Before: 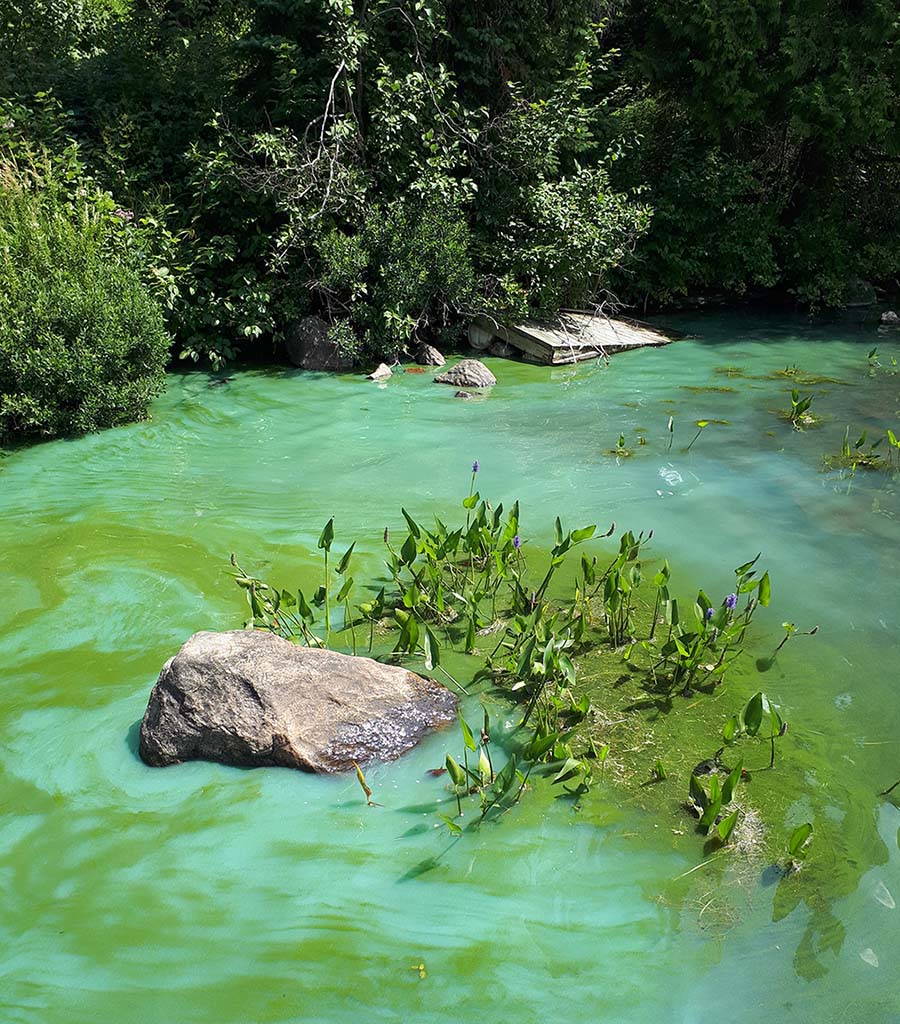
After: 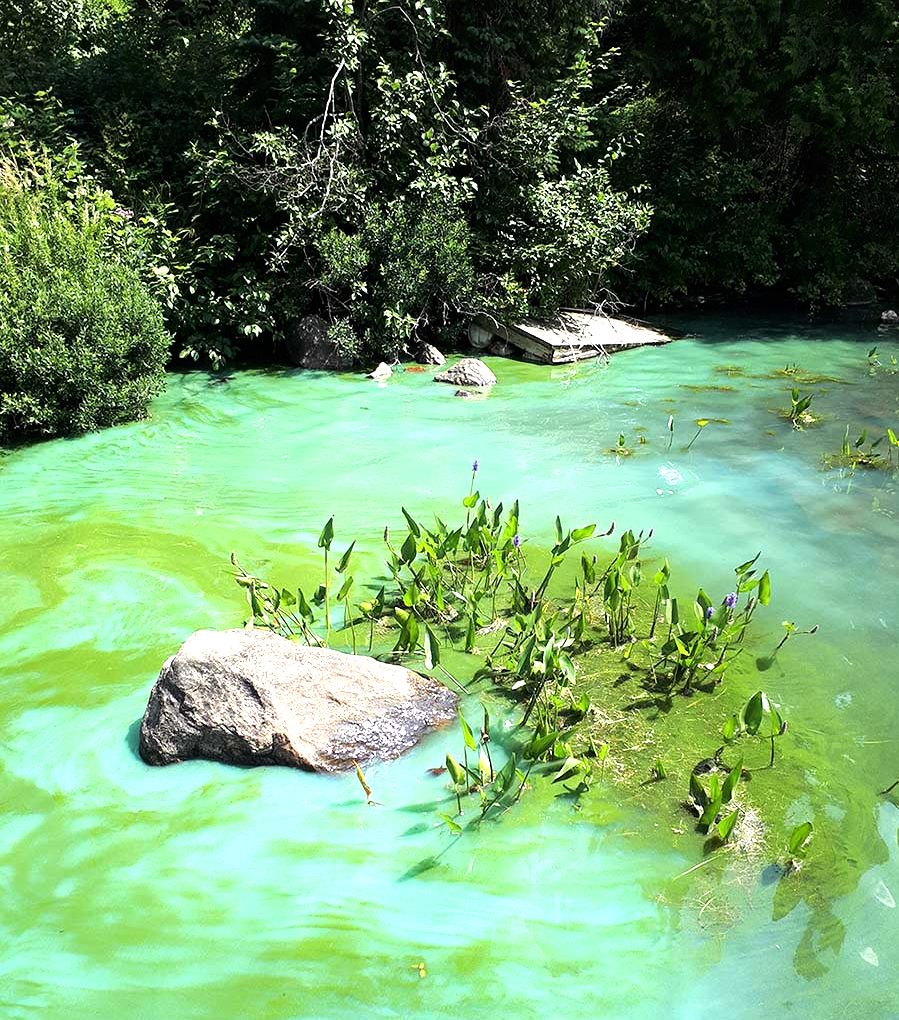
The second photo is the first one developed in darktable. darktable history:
tone equalizer: -8 EV -1.07 EV, -7 EV -0.98 EV, -6 EV -0.838 EV, -5 EV -0.558 EV, -3 EV 0.544 EV, -2 EV 0.892 EV, -1 EV 0.989 EV, +0 EV 1.08 EV
crop: top 0.17%, bottom 0.127%
